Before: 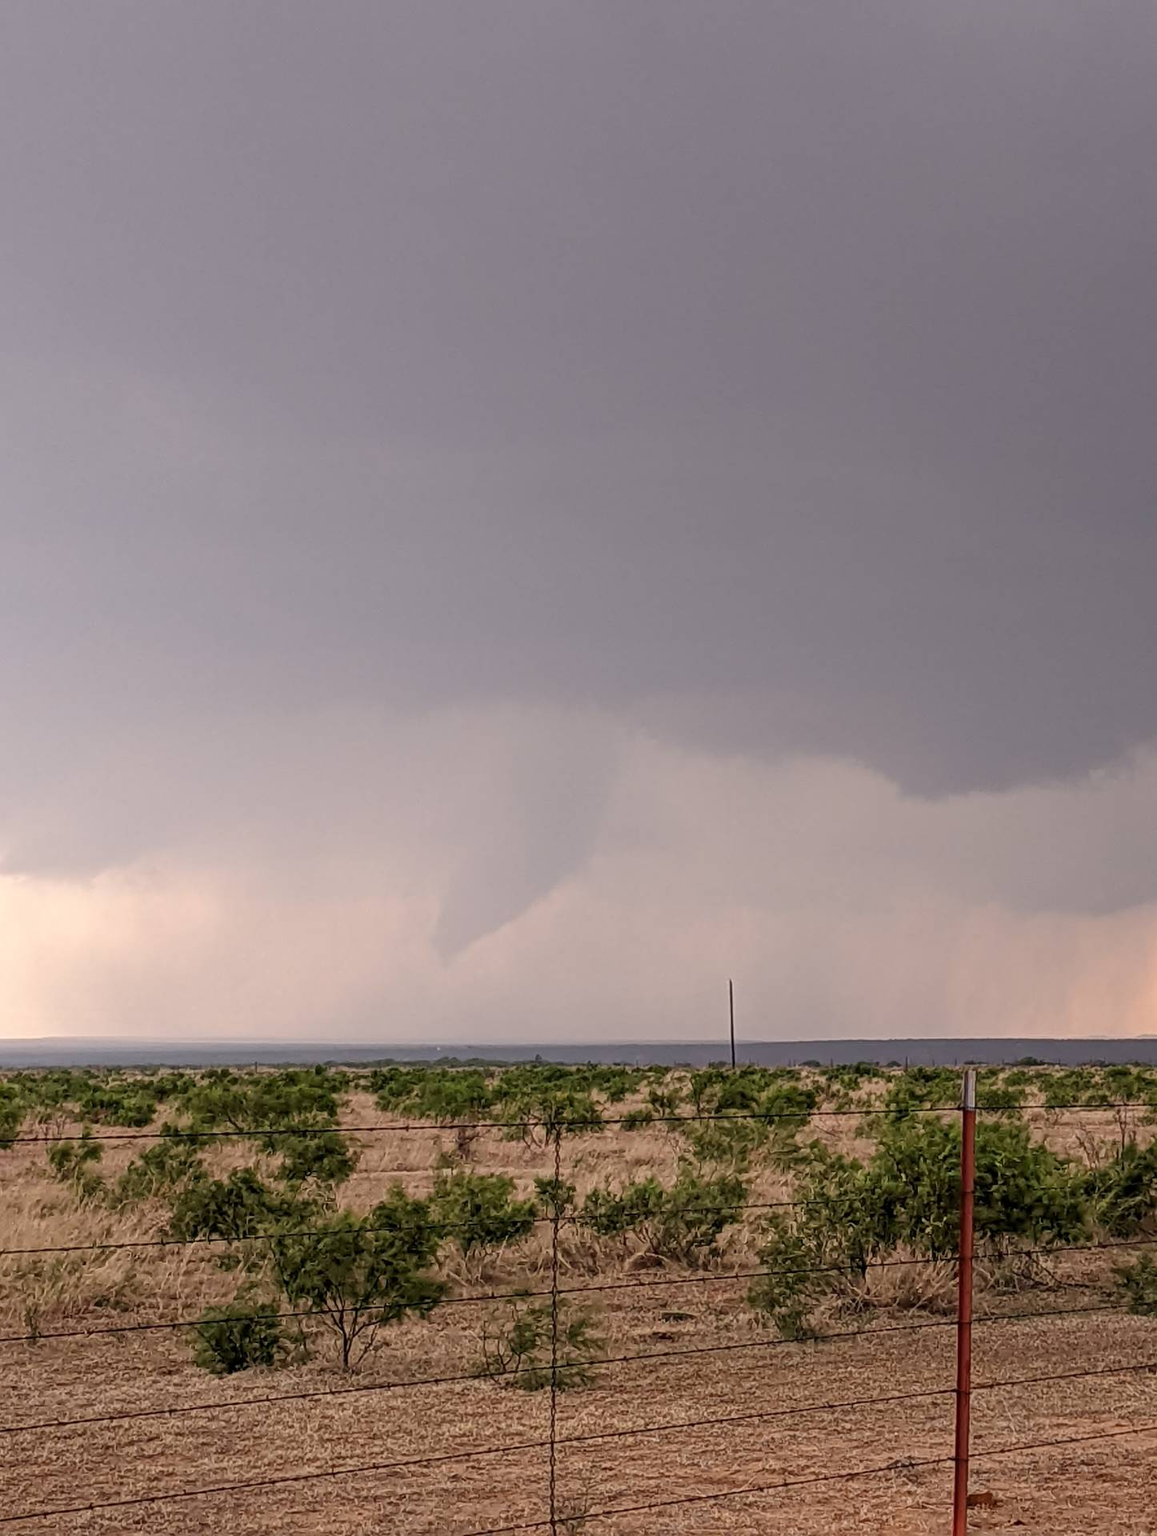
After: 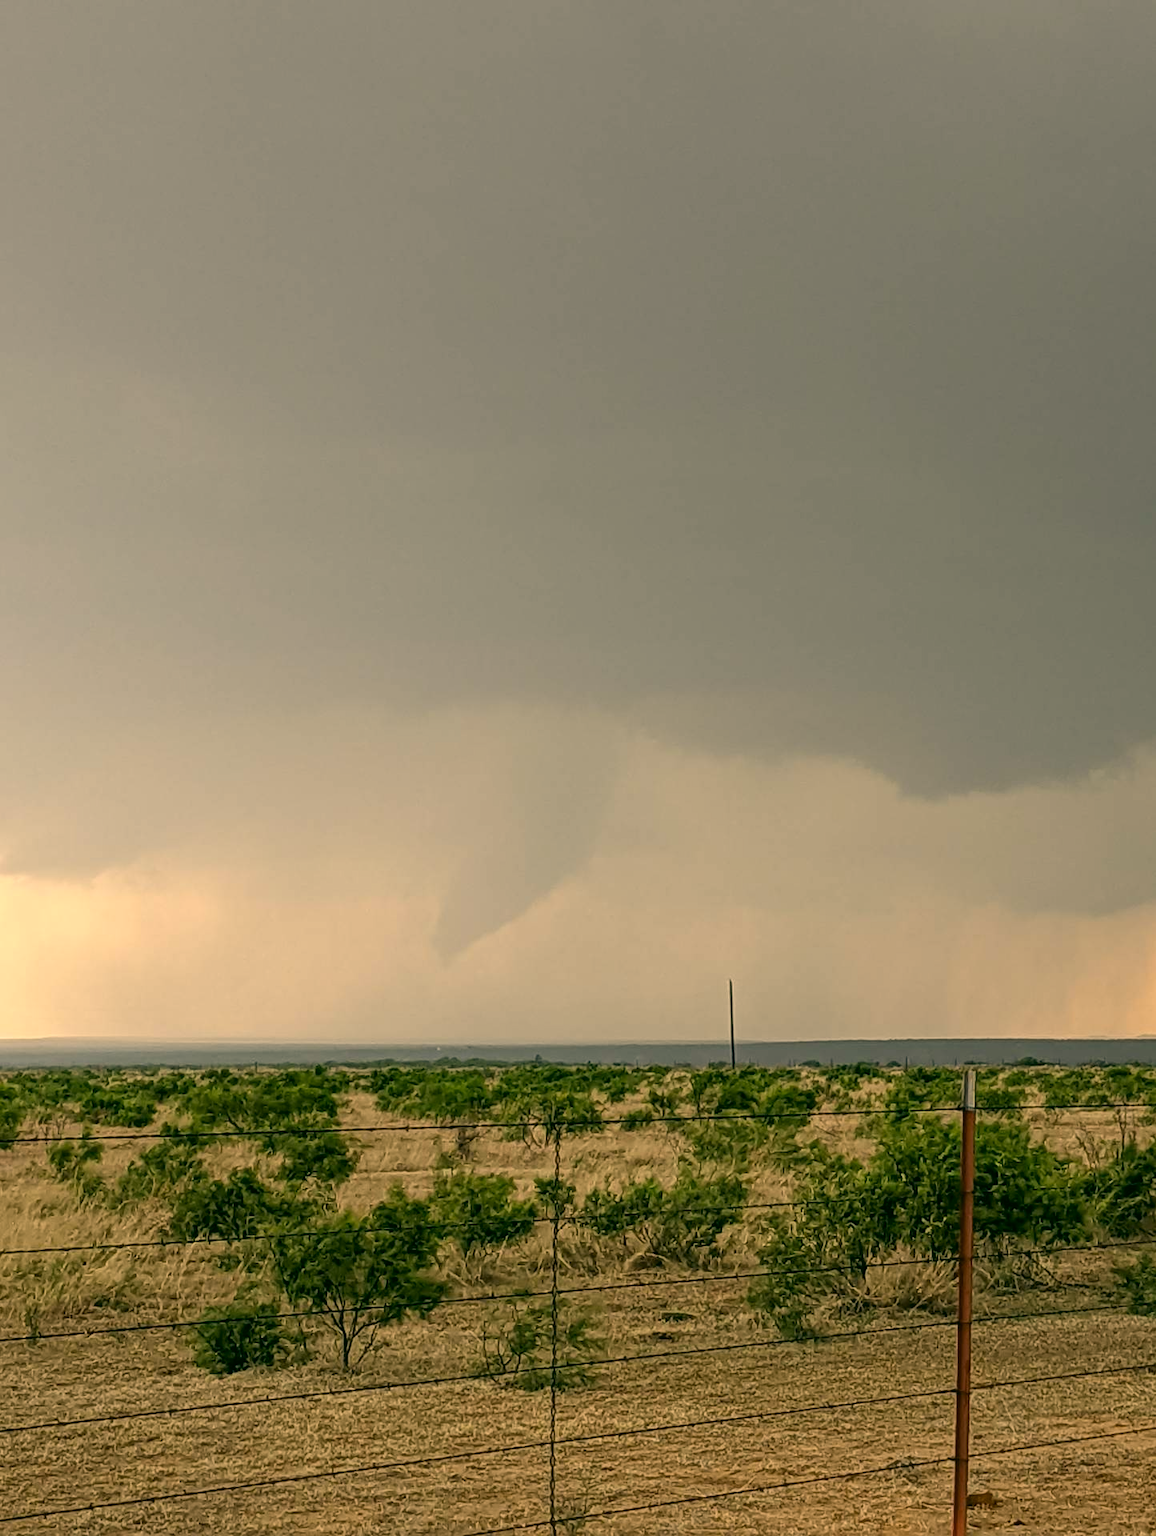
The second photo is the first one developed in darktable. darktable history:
exposure: compensate highlight preservation false
color correction: highlights a* 4.7, highlights b* 24.42, shadows a* -16.22, shadows b* 3.94
